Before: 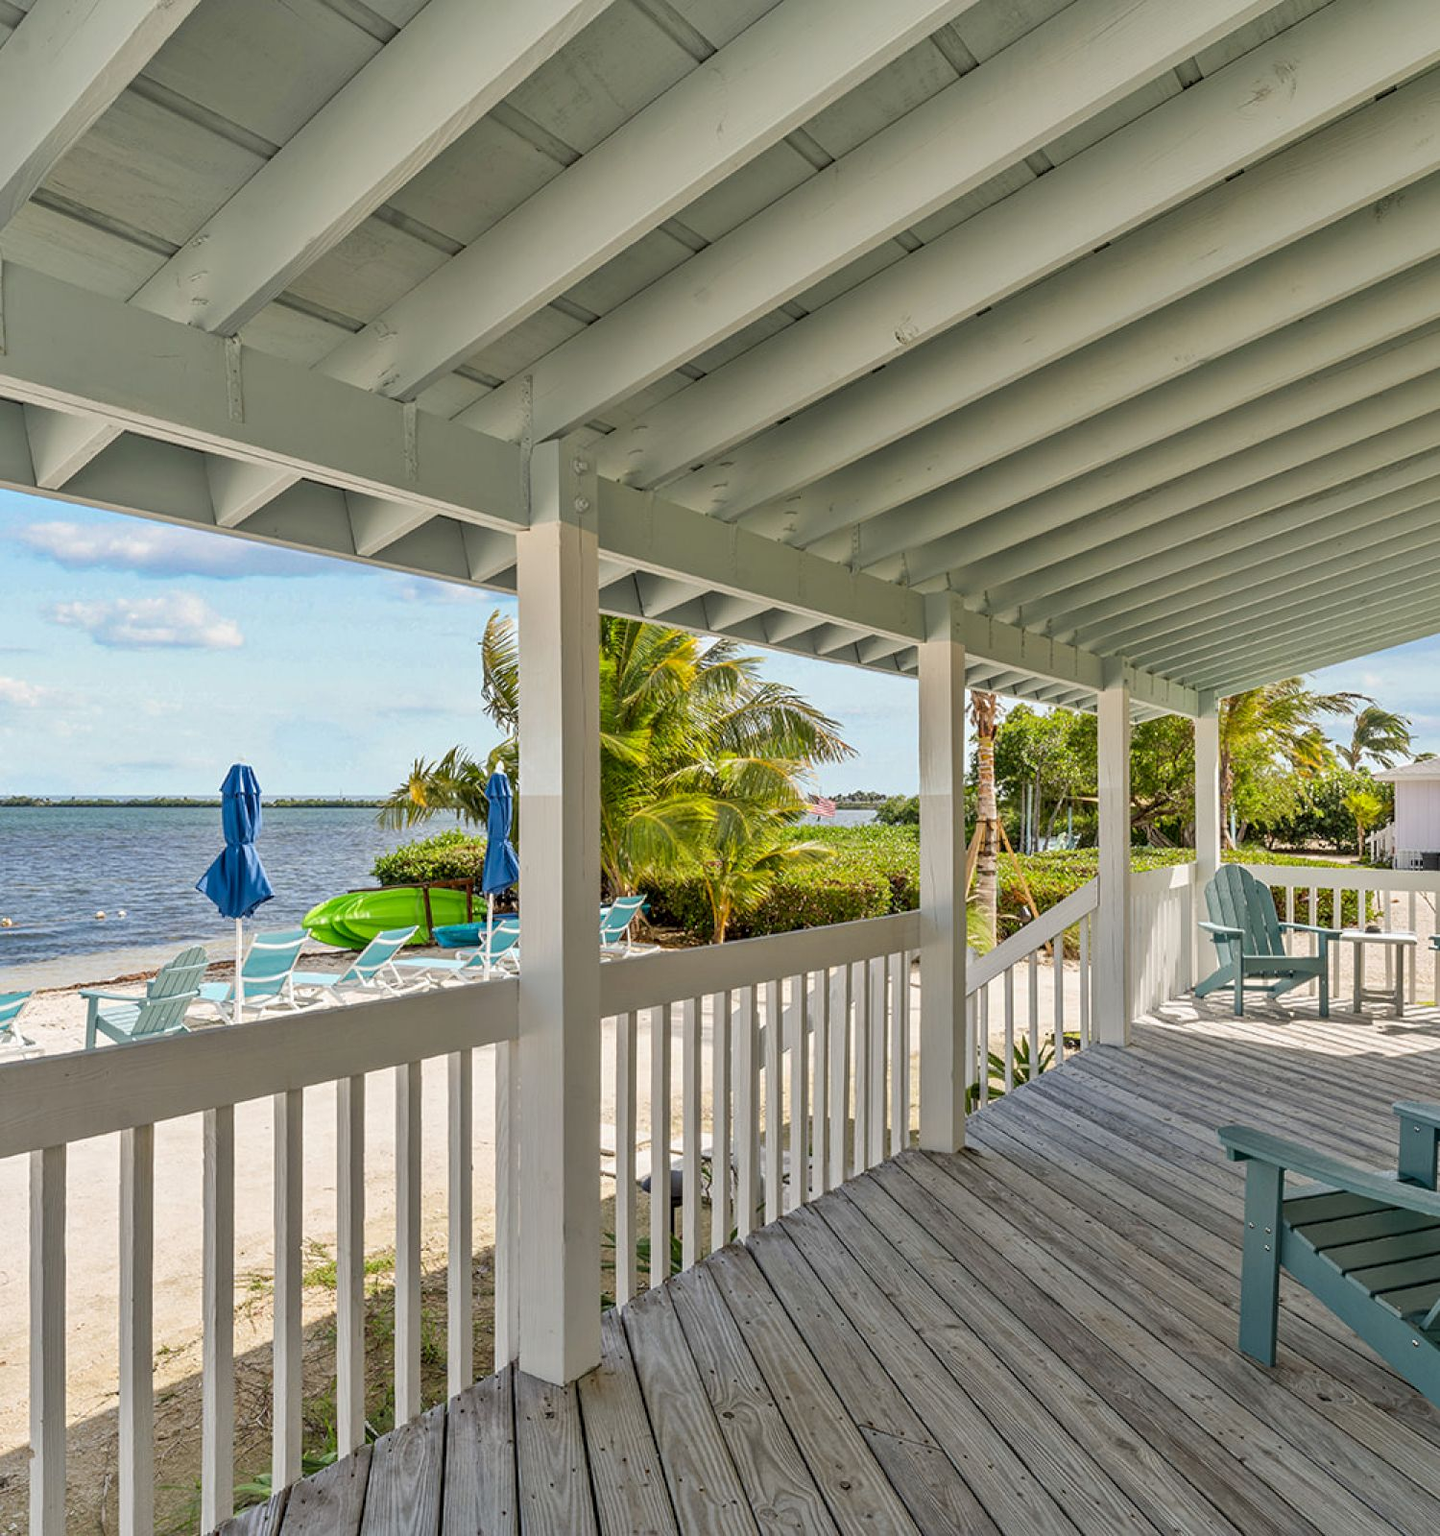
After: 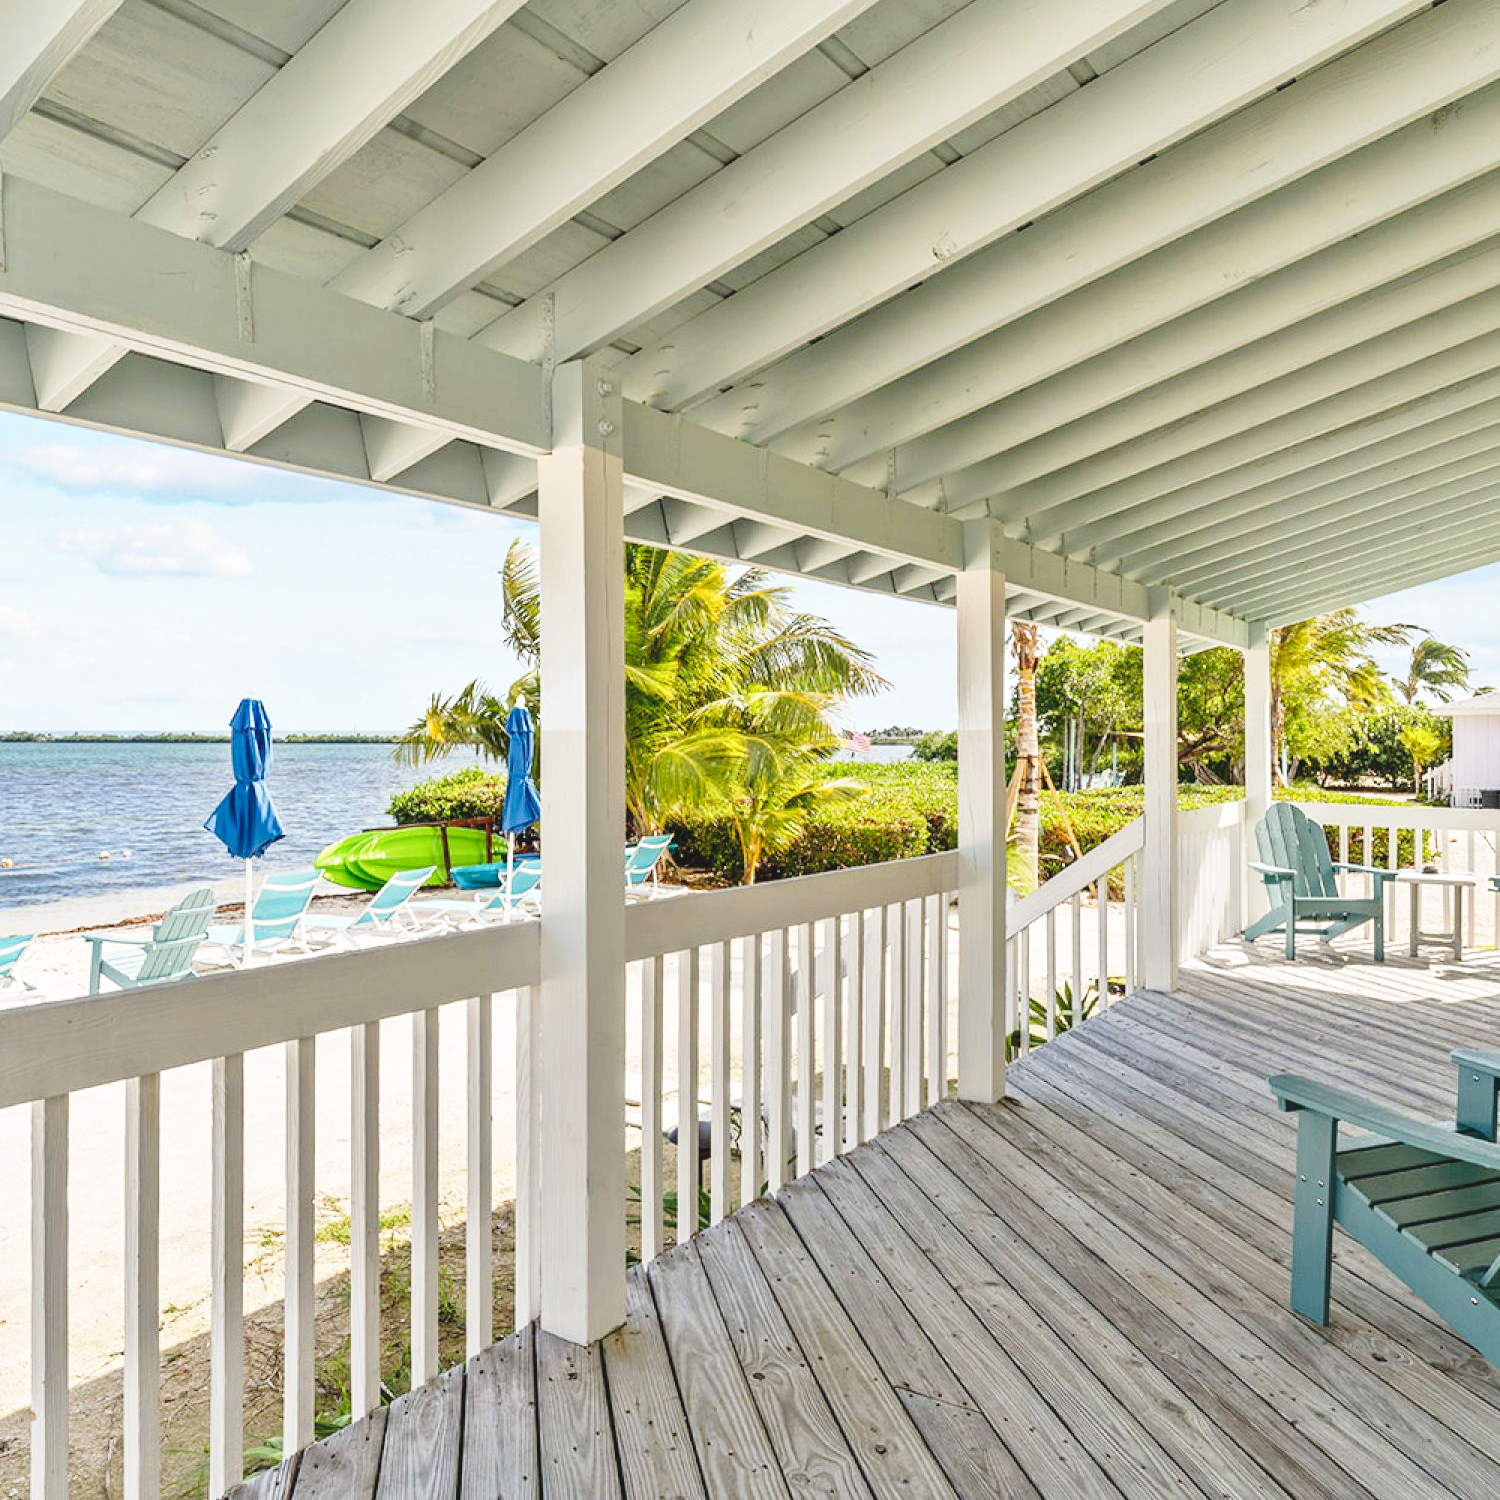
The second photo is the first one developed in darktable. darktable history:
exposure: black level correction -0.009, exposure 0.071 EV, compensate highlight preservation false
crop and rotate: top 6.214%
base curve: curves: ch0 [(0, 0) (0.028, 0.03) (0.121, 0.232) (0.46, 0.748) (0.859, 0.968) (1, 1)], preserve colors none
